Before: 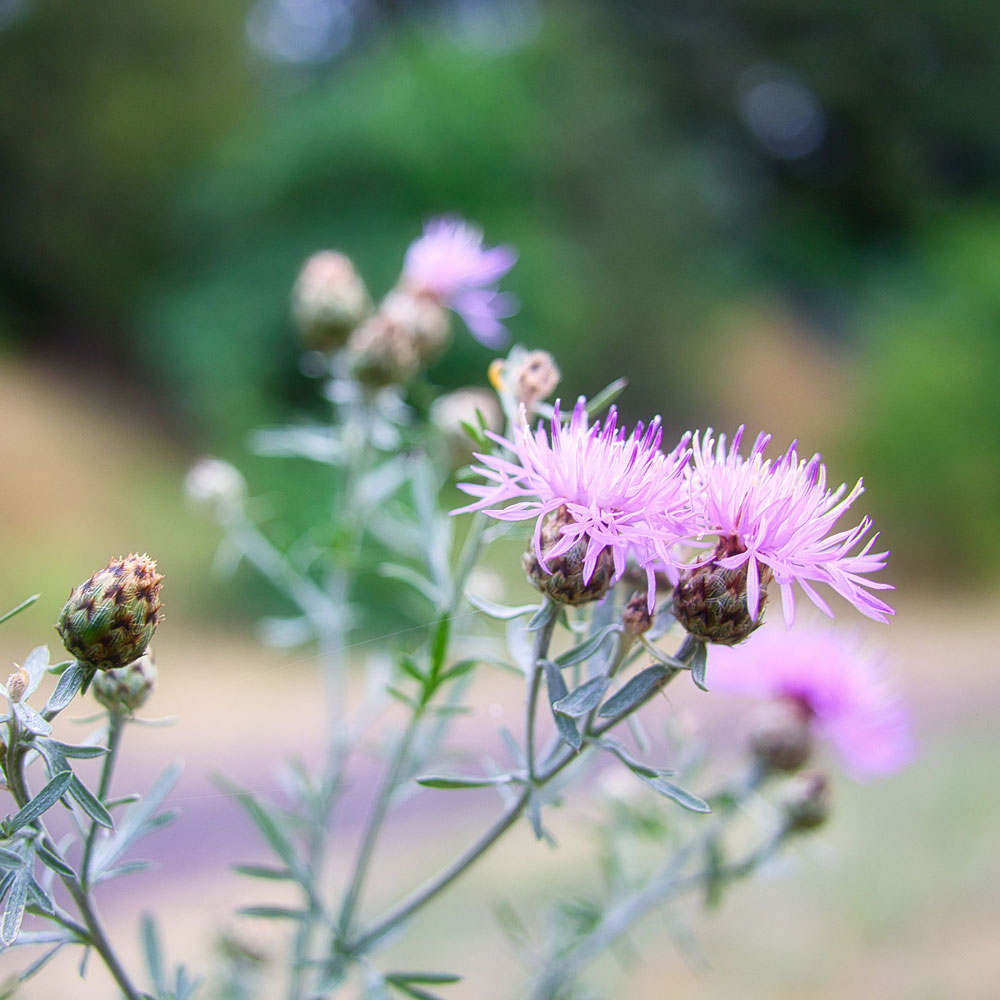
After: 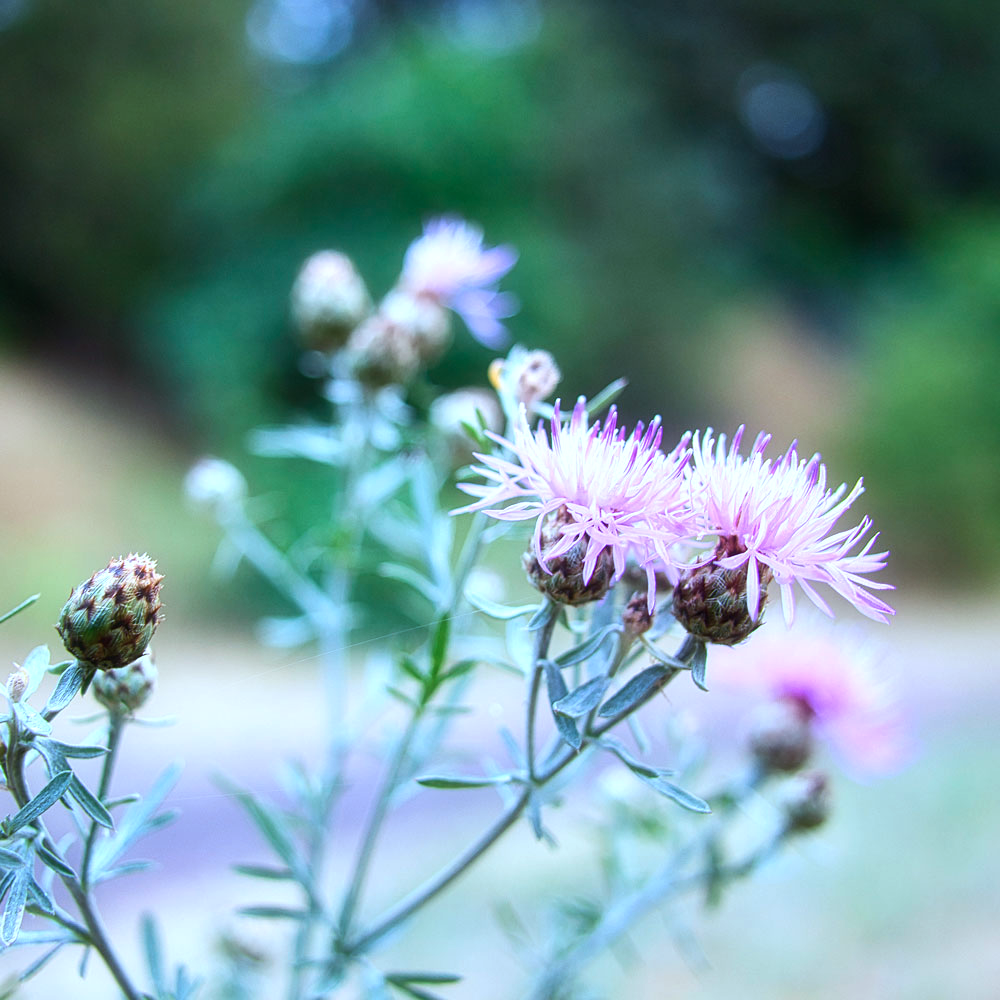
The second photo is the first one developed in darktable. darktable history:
tone equalizer: -8 EV -0.432 EV, -7 EV -0.373 EV, -6 EV -0.296 EV, -5 EV -0.237 EV, -3 EV 0.194 EV, -2 EV 0.335 EV, -1 EV 0.368 EV, +0 EV 0.417 EV, edges refinement/feathering 500, mask exposure compensation -1.57 EV, preserve details no
color correction: highlights a* -9.61, highlights b* -21.25
